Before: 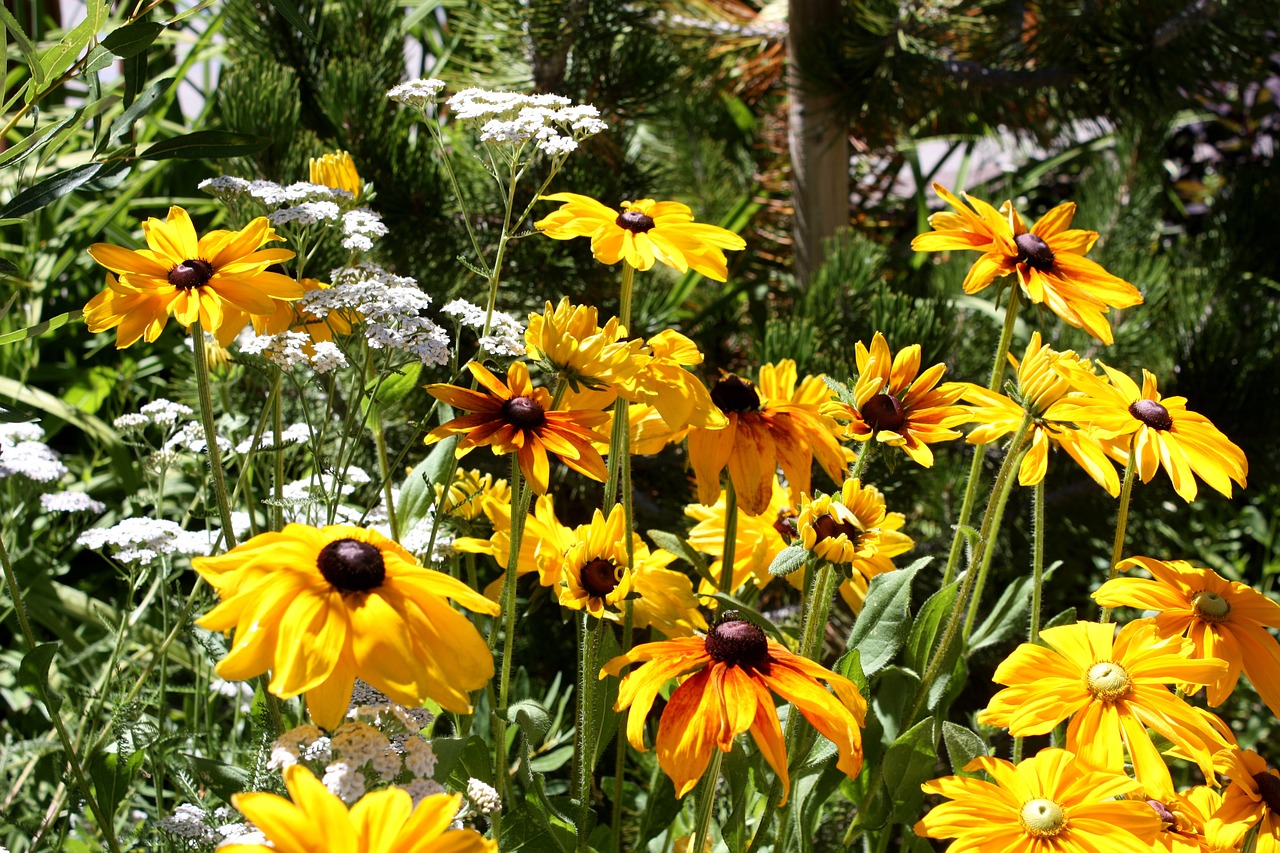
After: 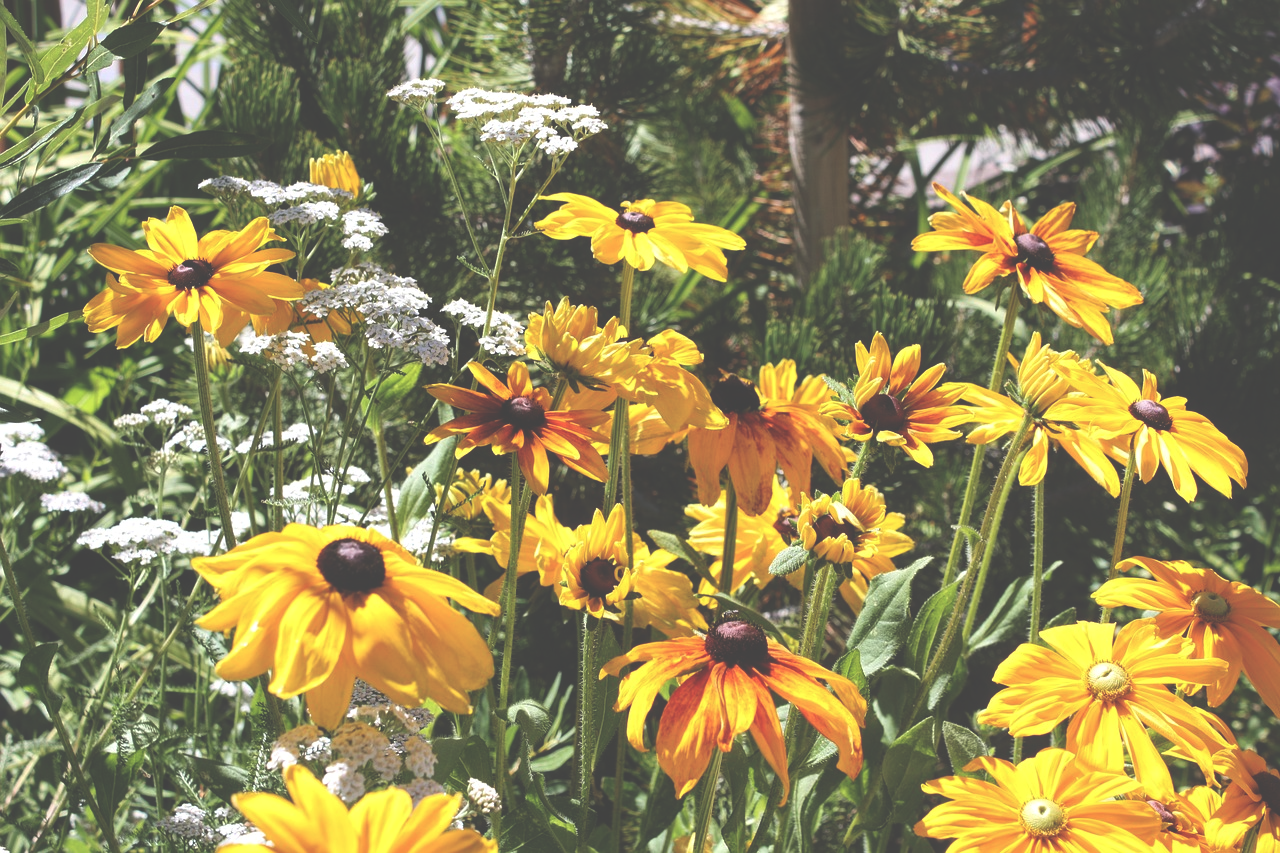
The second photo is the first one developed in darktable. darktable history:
local contrast: highlights 106%, shadows 97%, detail 119%, midtone range 0.2
exposure: black level correction -0.062, exposure -0.05 EV, compensate highlight preservation false
